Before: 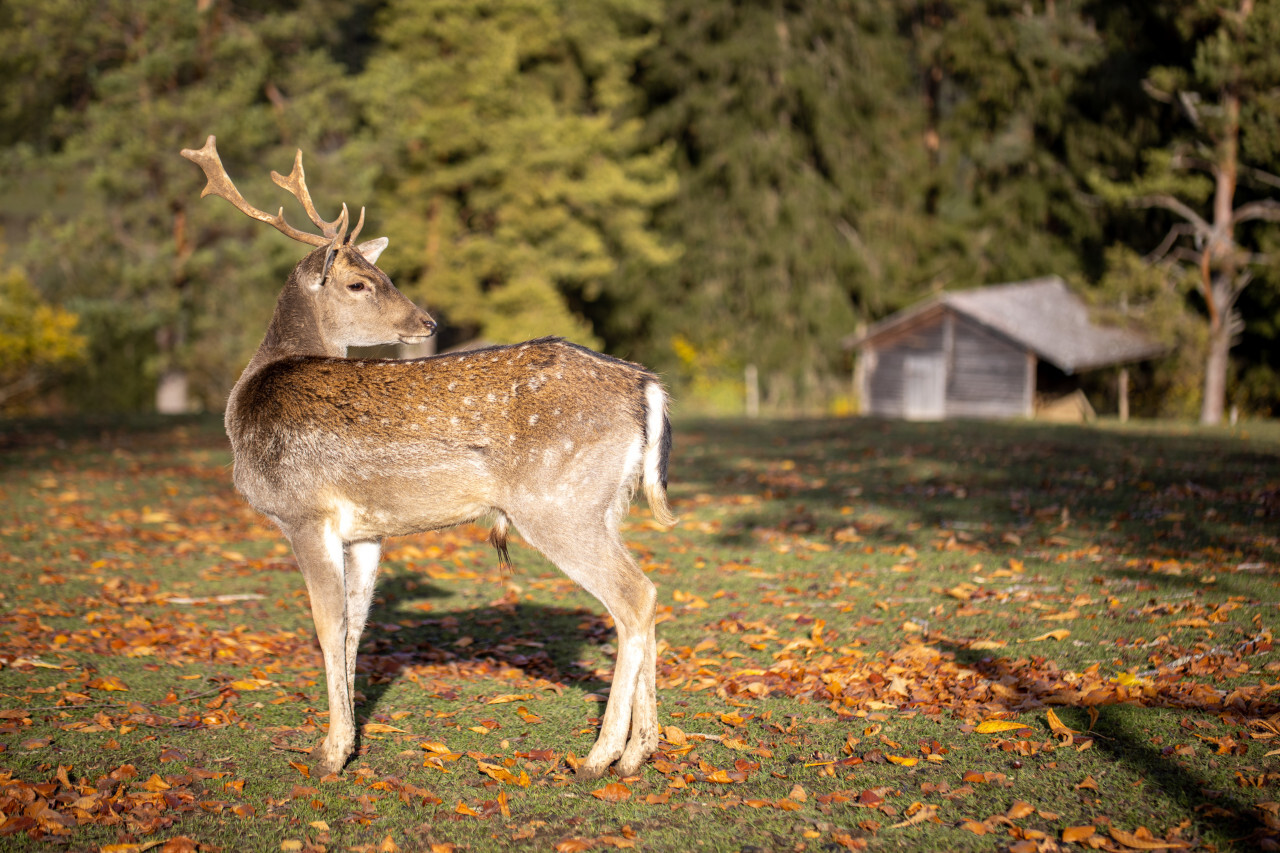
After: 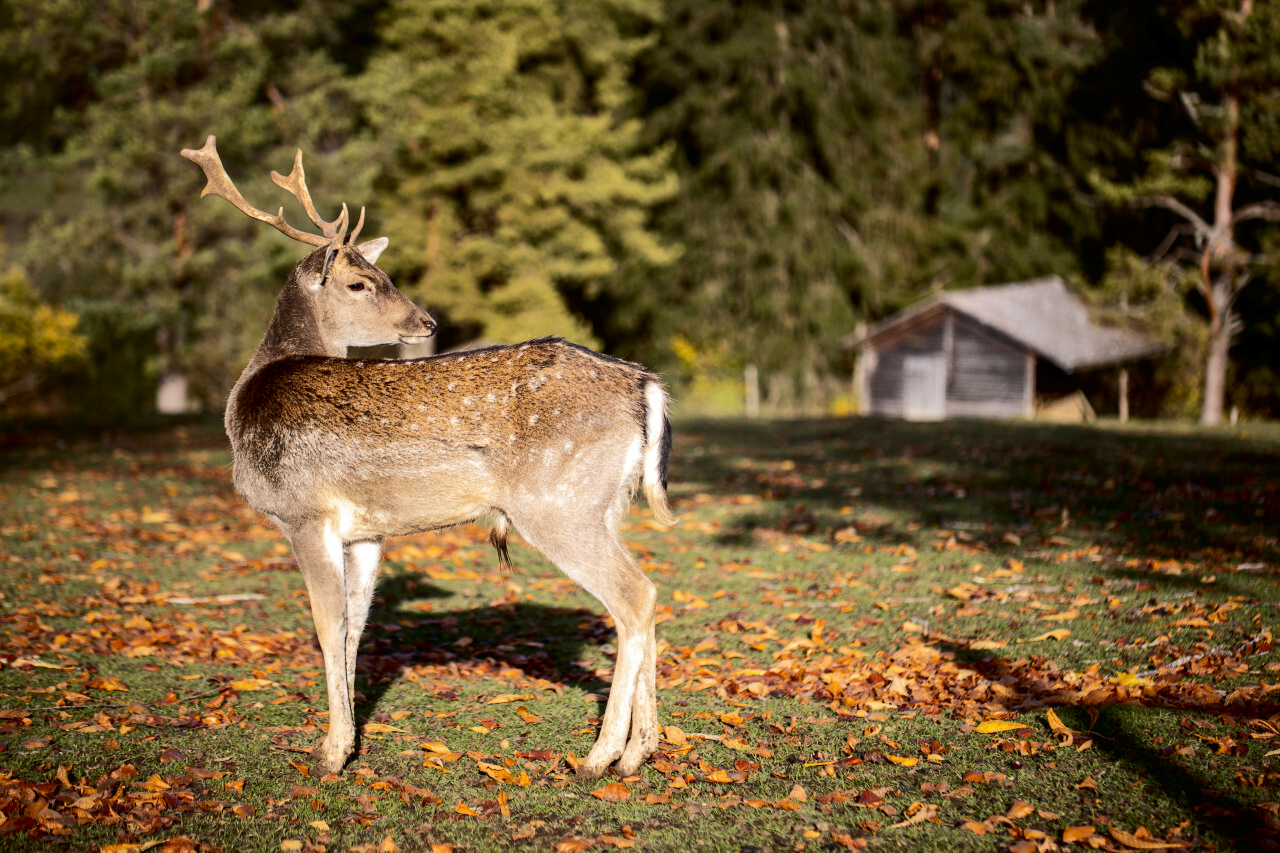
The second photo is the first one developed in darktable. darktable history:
tone curve: curves: ch0 [(0, 0) (0.003, 0.007) (0.011, 0.008) (0.025, 0.007) (0.044, 0.009) (0.069, 0.012) (0.1, 0.02) (0.136, 0.035) (0.177, 0.06) (0.224, 0.104) (0.277, 0.16) (0.335, 0.228) (0.399, 0.308) (0.468, 0.418) (0.543, 0.525) (0.623, 0.635) (0.709, 0.723) (0.801, 0.802) (0.898, 0.889) (1, 1)], color space Lab, independent channels, preserve colors none
